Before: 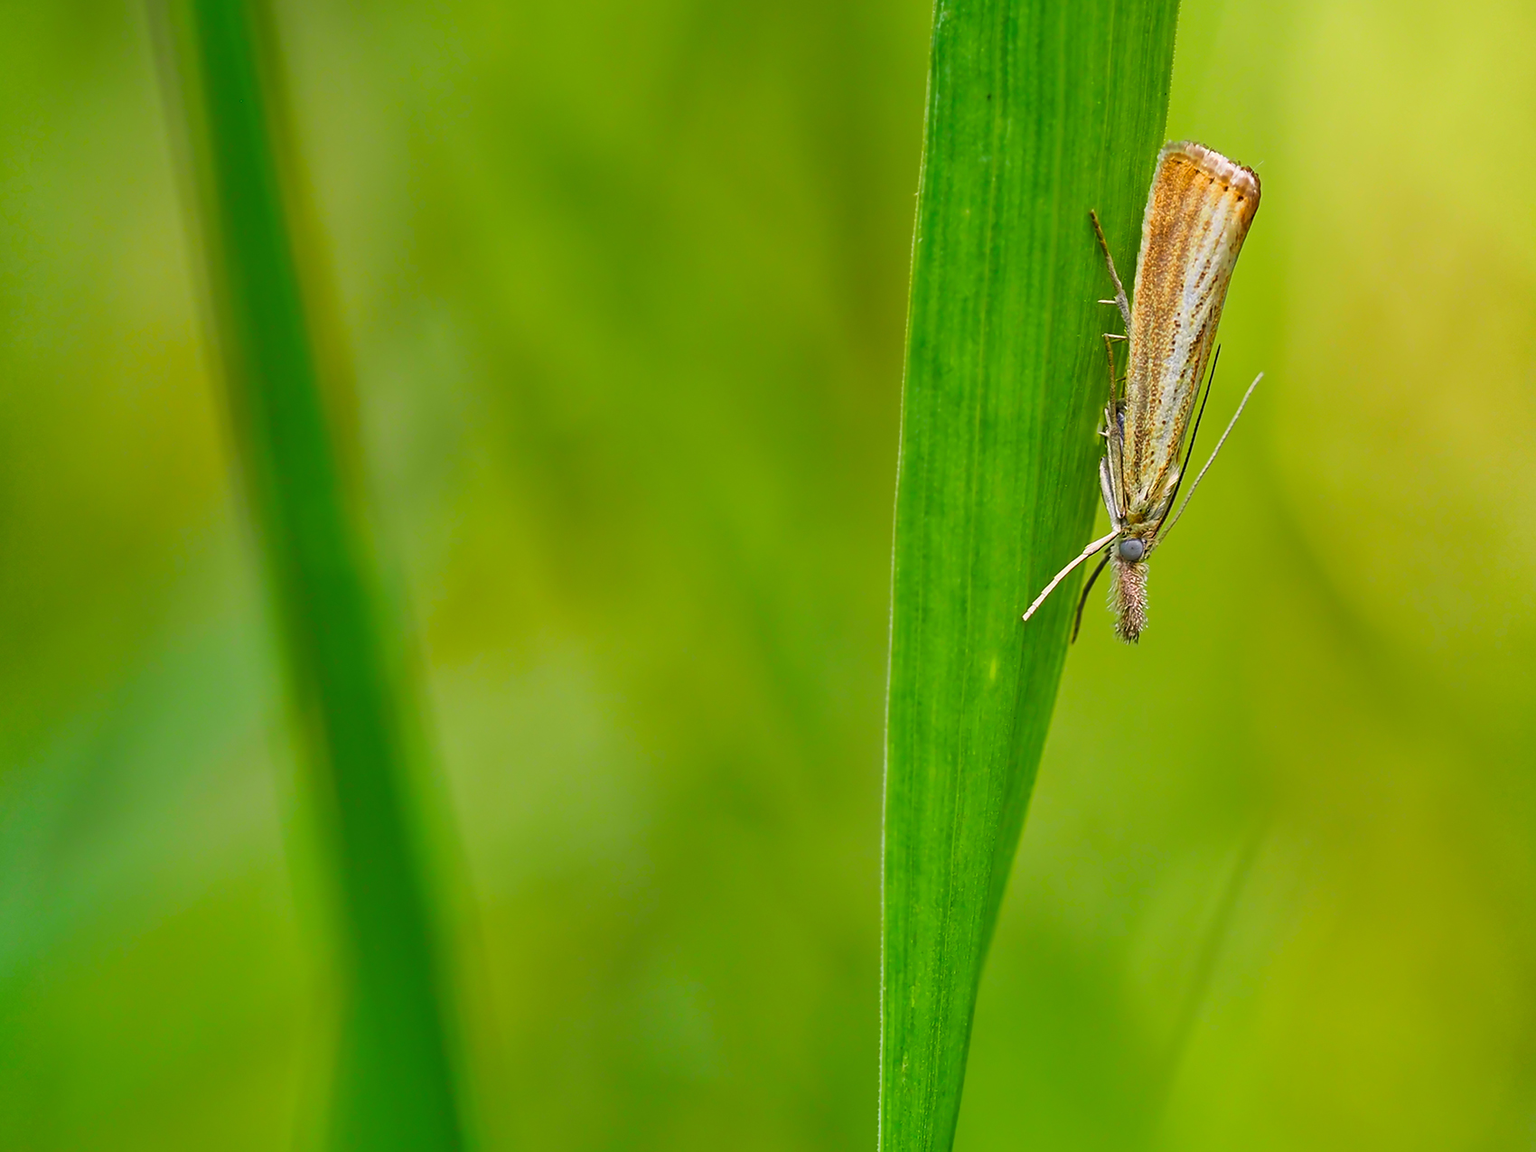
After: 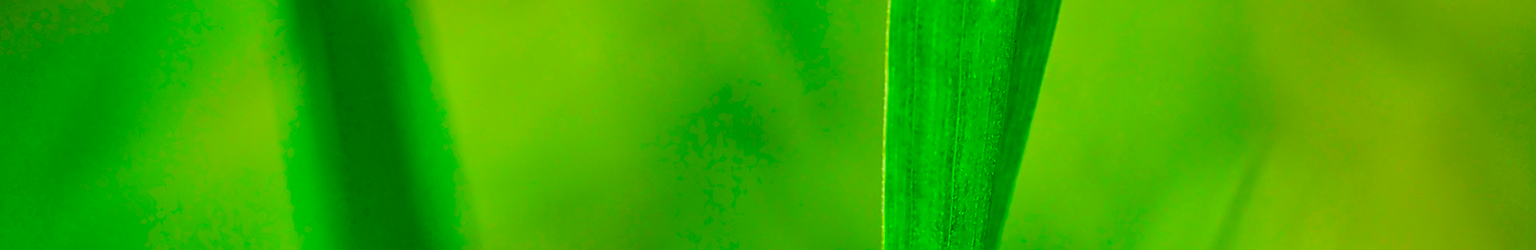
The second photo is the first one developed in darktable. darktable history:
crop and rotate: top 58.747%, bottom 19.507%
vignetting: brightness -0.41, saturation -0.309
sharpen: on, module defaults
exposure: compensate highlight preservation false
shadows and highlights: shadows 52.45, soften with gaussian
contrast brightness saturation: contrast 0.269, brightness 0.011, saturation 0.858
